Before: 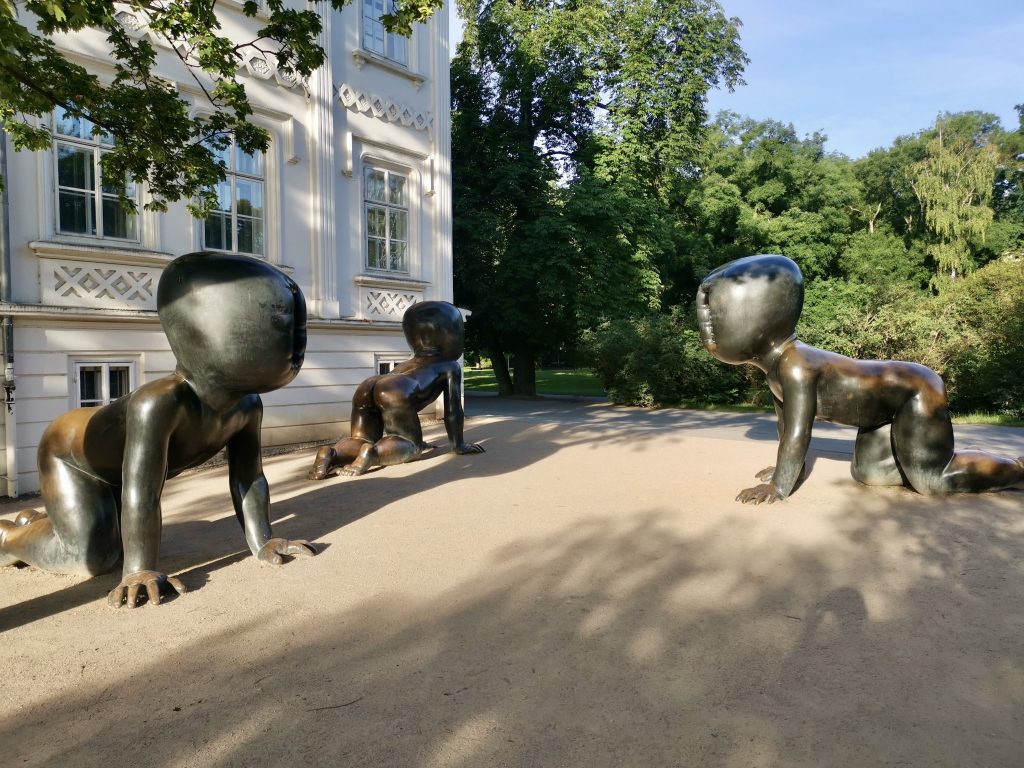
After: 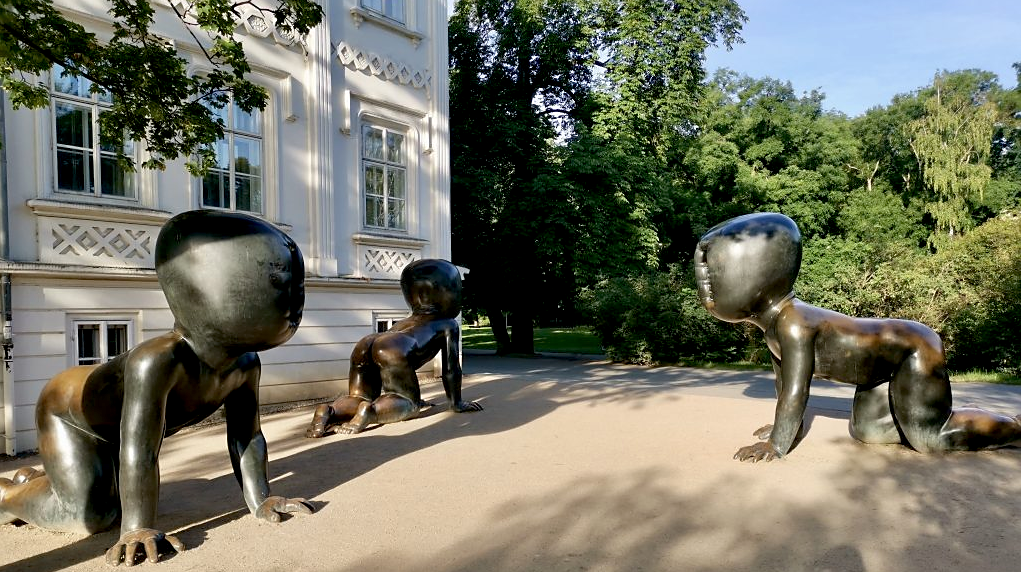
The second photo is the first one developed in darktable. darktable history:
exposure: black level correction 0.009, compensate highlight preservation false
crop: left 0.239%, top 5.483%, bottom 19.922%
sharpen: radius 1.481, amount 0.407, threshold 1.343
